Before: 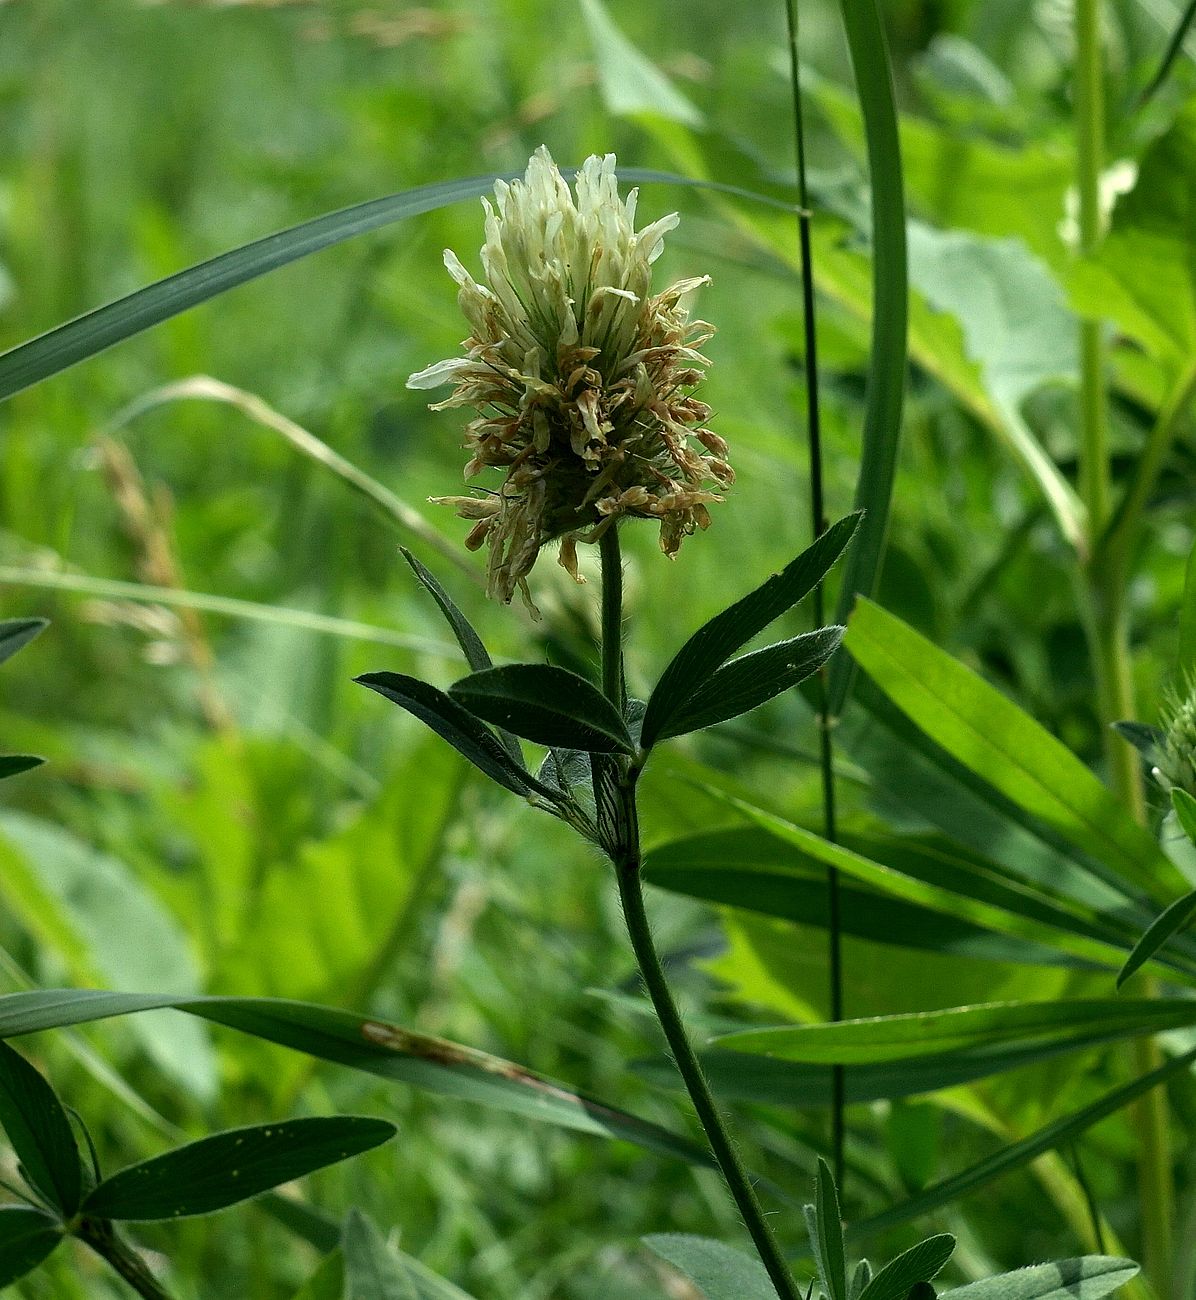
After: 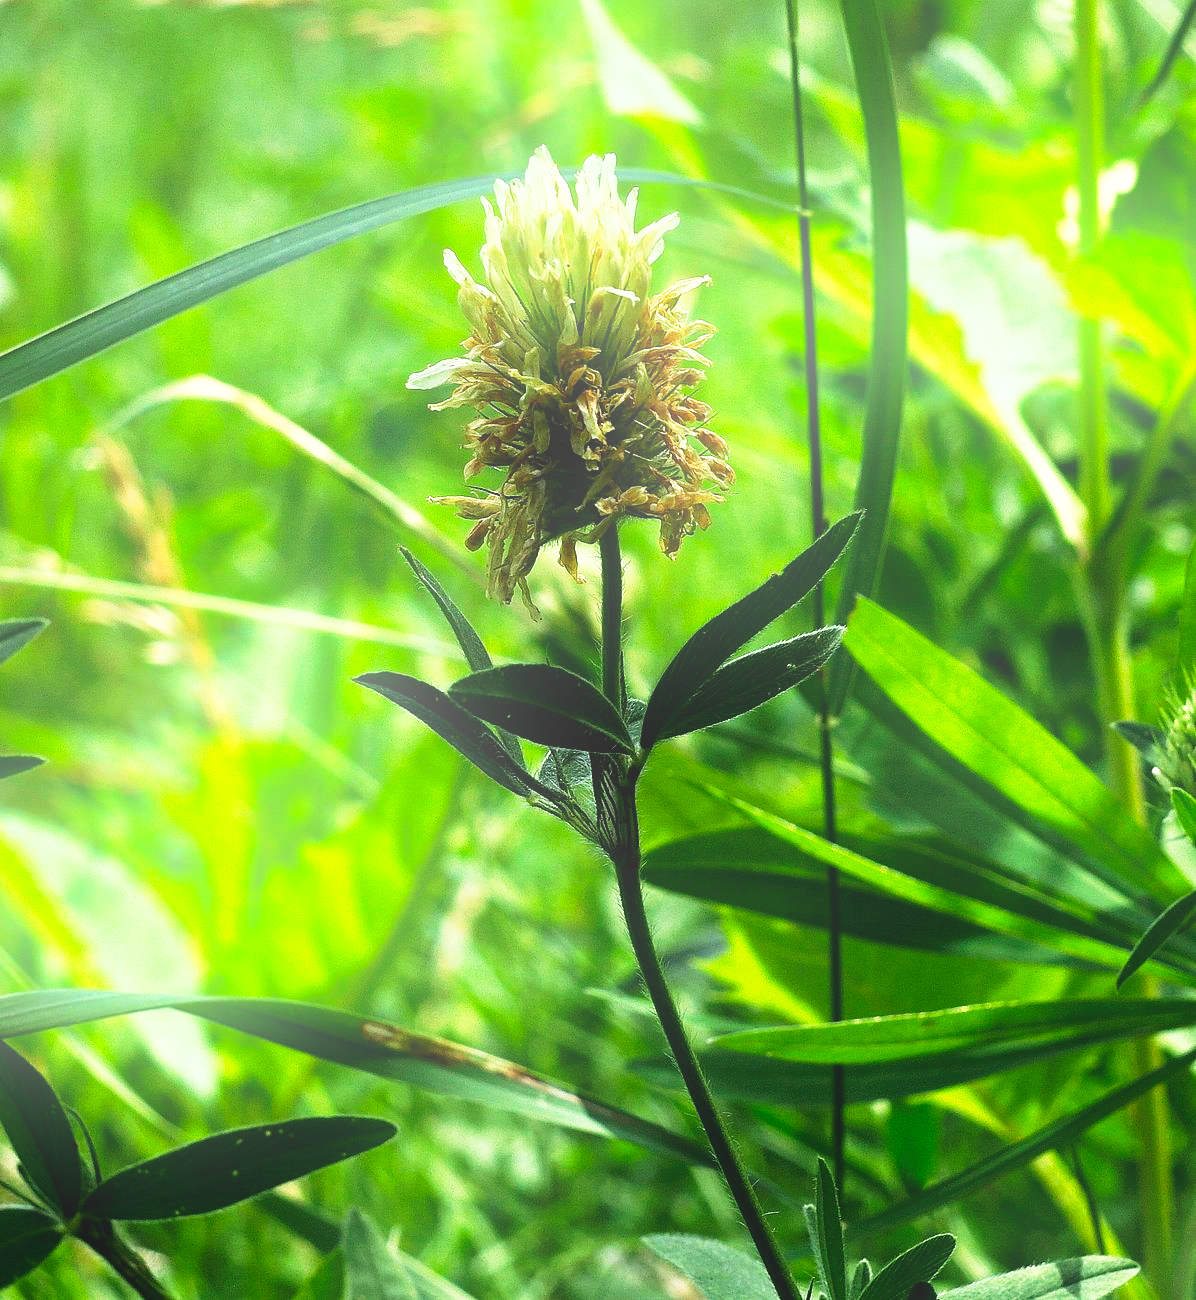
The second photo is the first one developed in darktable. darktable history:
tone curve: curves: ch0 [(0, 0) (0.003, 0.063) (0.011, 0.063) (0.025, 0.063) (0.044, 0.066) (0.069, 0.071) (0.1, 0.09) (0.136, 0.116) (0.177, 0.144) (0.224, 0.192) (0.277, 0.246) (0.335, 0.311) (0.399, 0.399) (0.468, 0.49) (0.543, 0.589) (0.623, 0.709) (0.709, 0.827) (0.801, 0.918) (0.898, 0.969) (1, 1)], preserve colors none
bloom: on, module defaults
exposure: exposure 0.515 EV, compensate highlight preservation false
